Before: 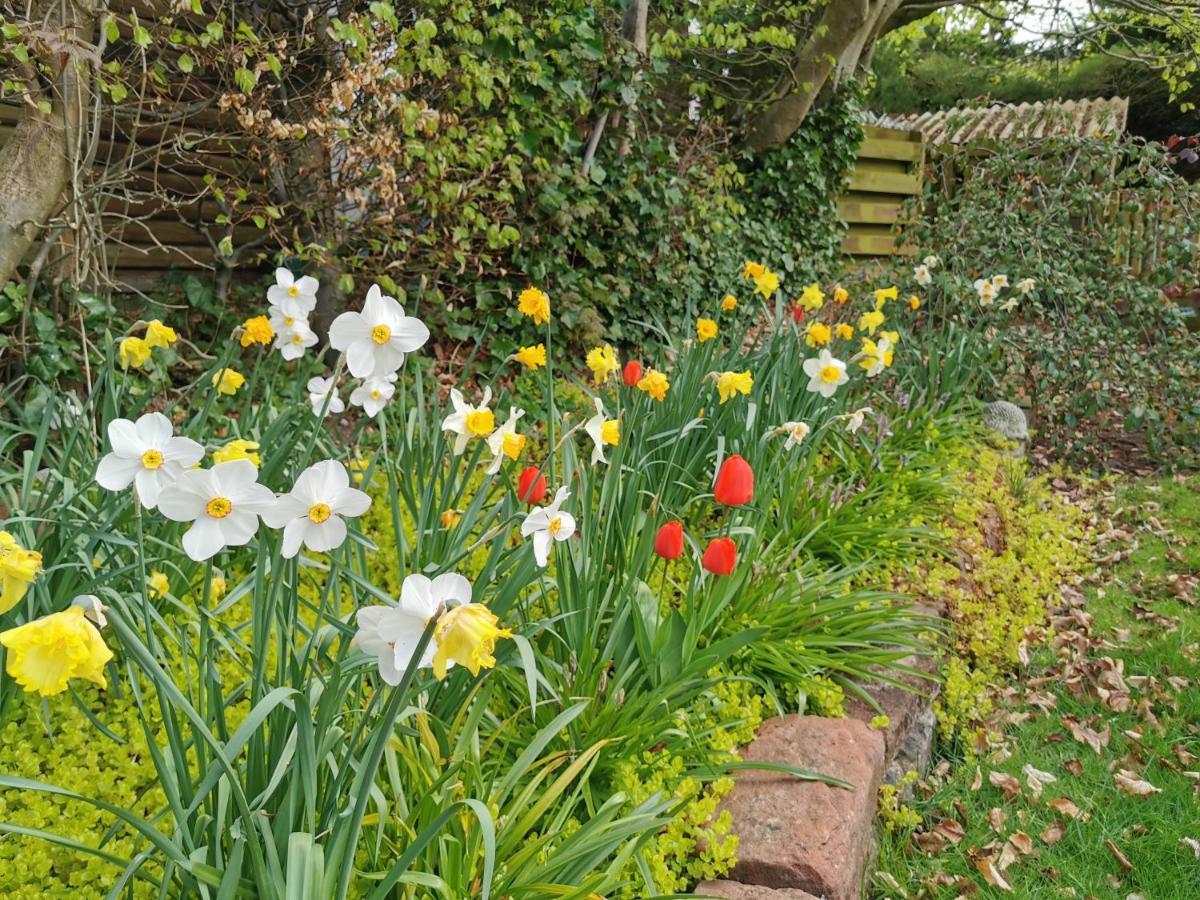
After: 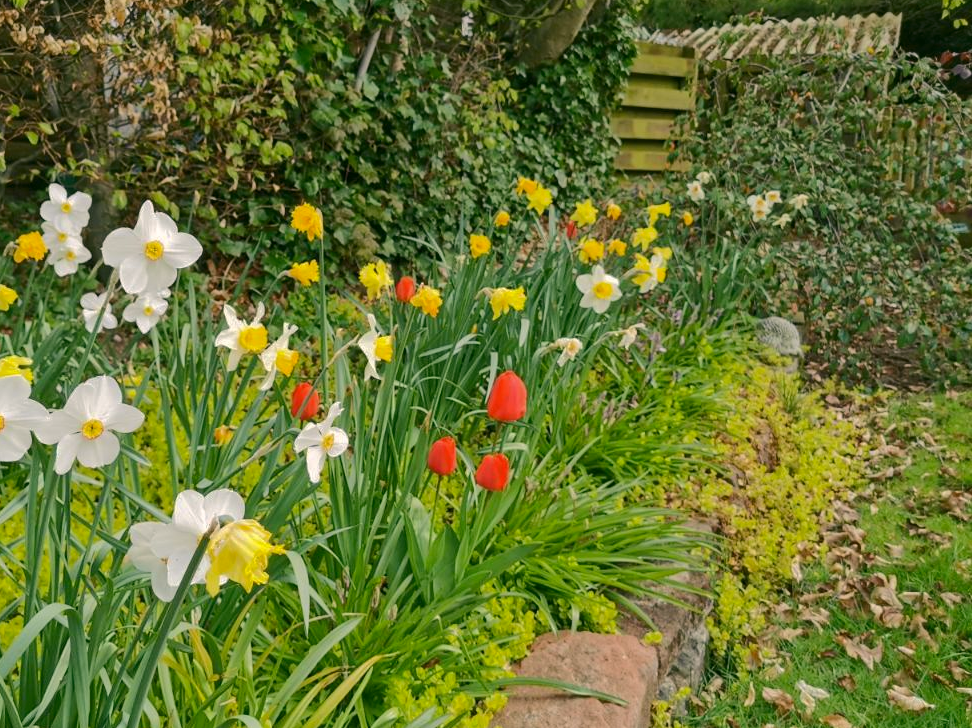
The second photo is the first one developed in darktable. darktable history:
crop: left 18.946%, top 9.395%, right 0.001%, bottom 9.686%
exposure: compensate highlight preservation false
color correction: highlights a* 4.03, highlights b* 4.96, shadows a* -7.57, shadows b* 4.71
tone curve: curves: ch0 [(0, 0) (0.003, 0.01) (0.011, 0.014) (0.025, 0.029) (0.044, 0.051) (0.069, 0.072) (0.1, 0.097) (0.136, 0.123) (0.177, 0.16) (0.224, 0.2) (0.277, 0.248) (0.335, 0.305) (0.399, 0.37) (0.468, 0.454) (0.543, 0.534) (0.623, 0.609) (0.709, 0.681) (0.801, 0.752) (0.898, 0.841) (1, 1)], color space Lab, independent channels, preserve colors none
